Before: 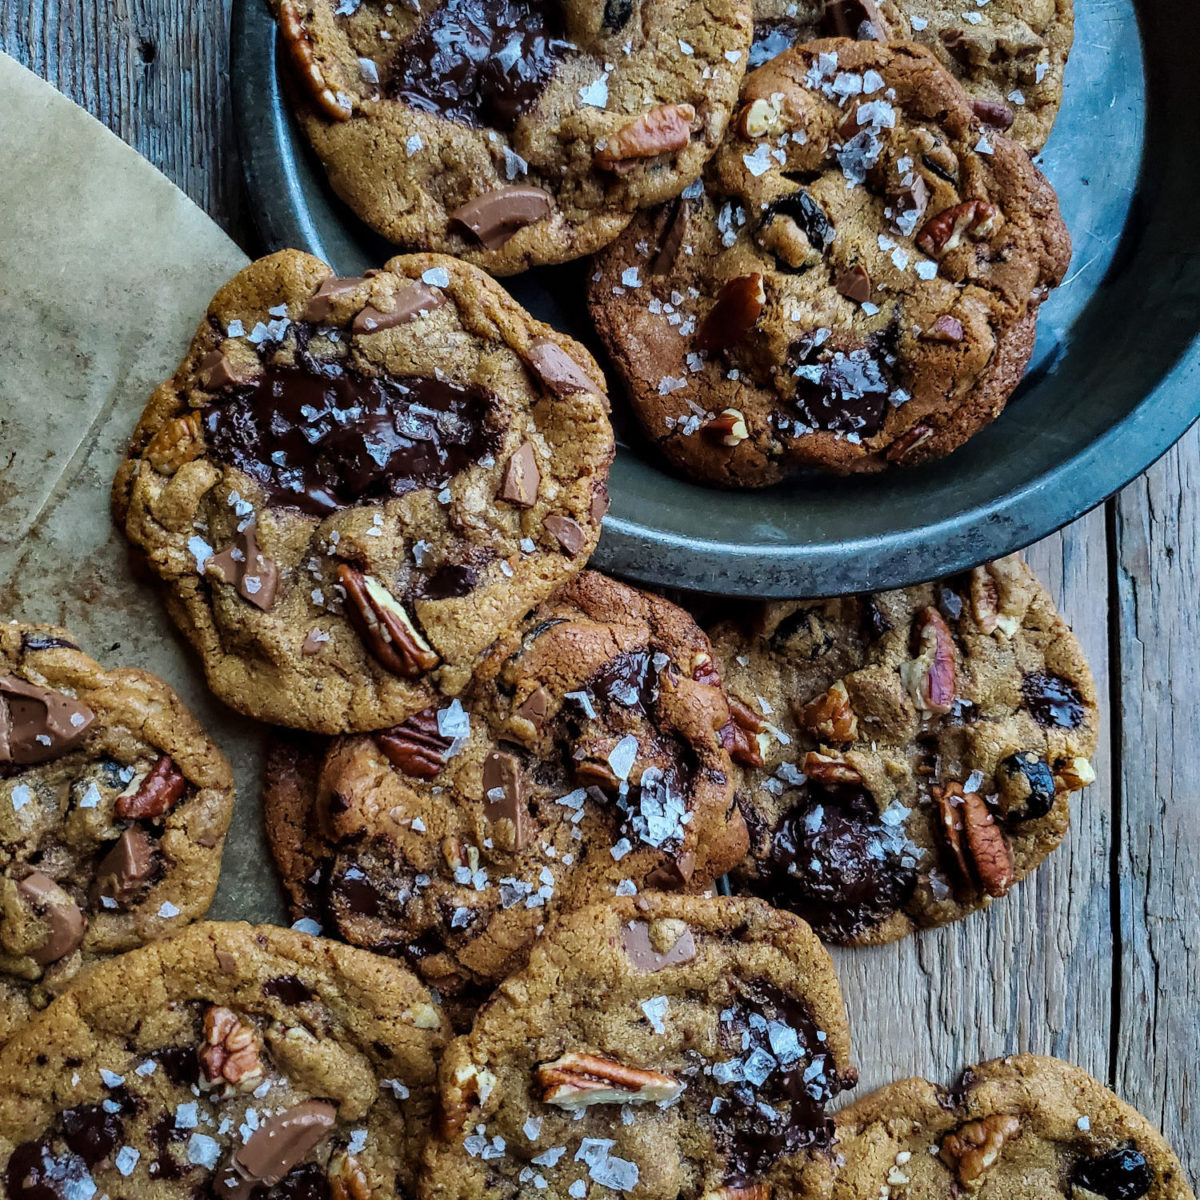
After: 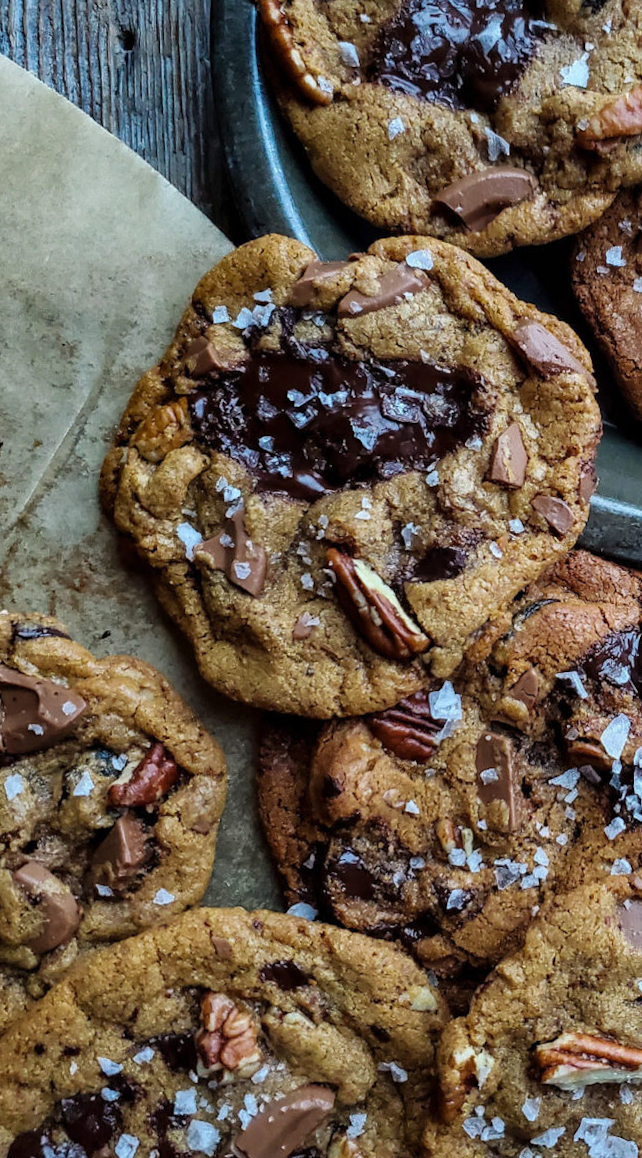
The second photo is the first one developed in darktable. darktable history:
rotate and perspective: rotation -1°, crop left 0.011, crop right 0.989, crop top 0.025, crop bottom 0.975
crop: left 0.587%, right 45.588%, bottom 0.086%
